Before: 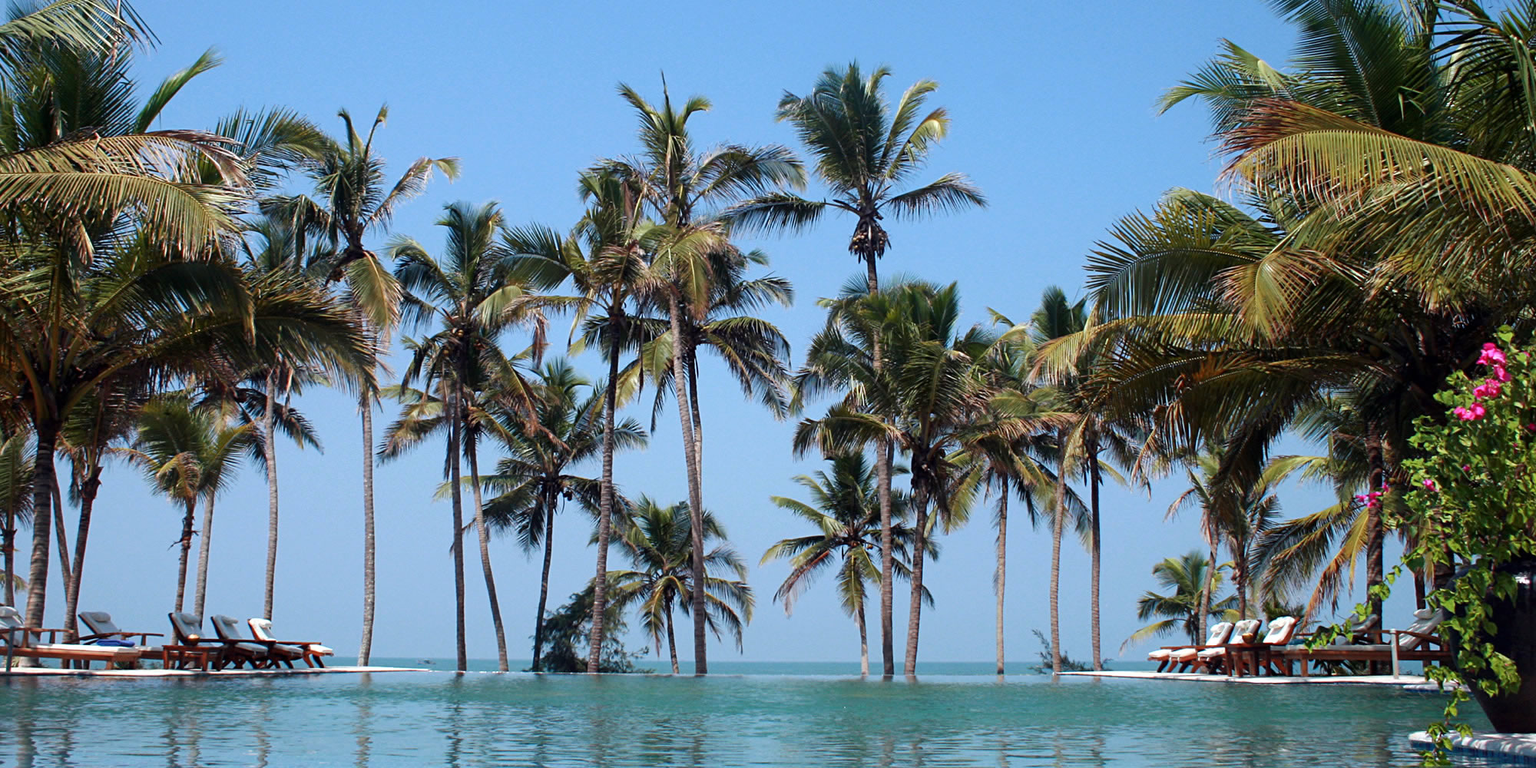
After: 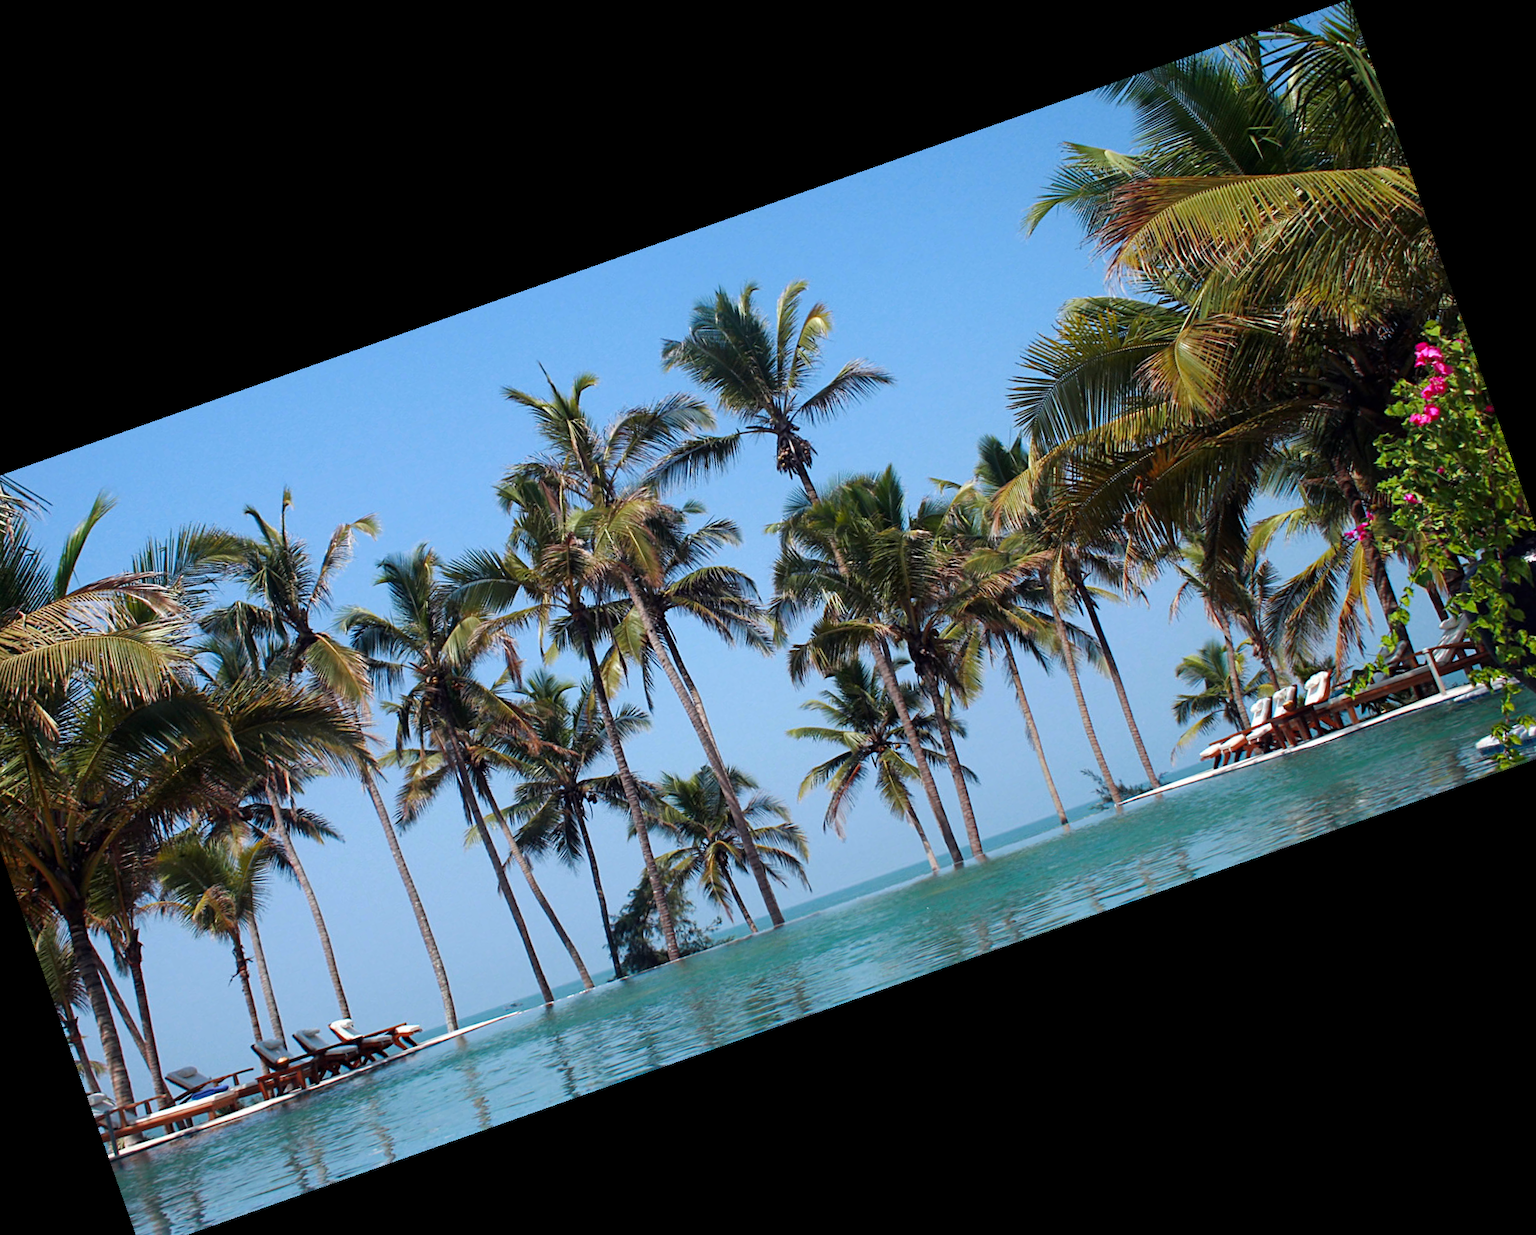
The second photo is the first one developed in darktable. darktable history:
crop and rotate: angle 19.43°, left 6.812%, right 4.125%, bottom 1.087%
color balance rgb: shadows fall-off 101%, linear chroma grading › mid-tones 7.63%, perceptual saturation grading › mid-tones 11.68%, mask middle-gray fulcrum 22.45%, global vibrance 10.11%, saturation formula JzAzBz (2021)
